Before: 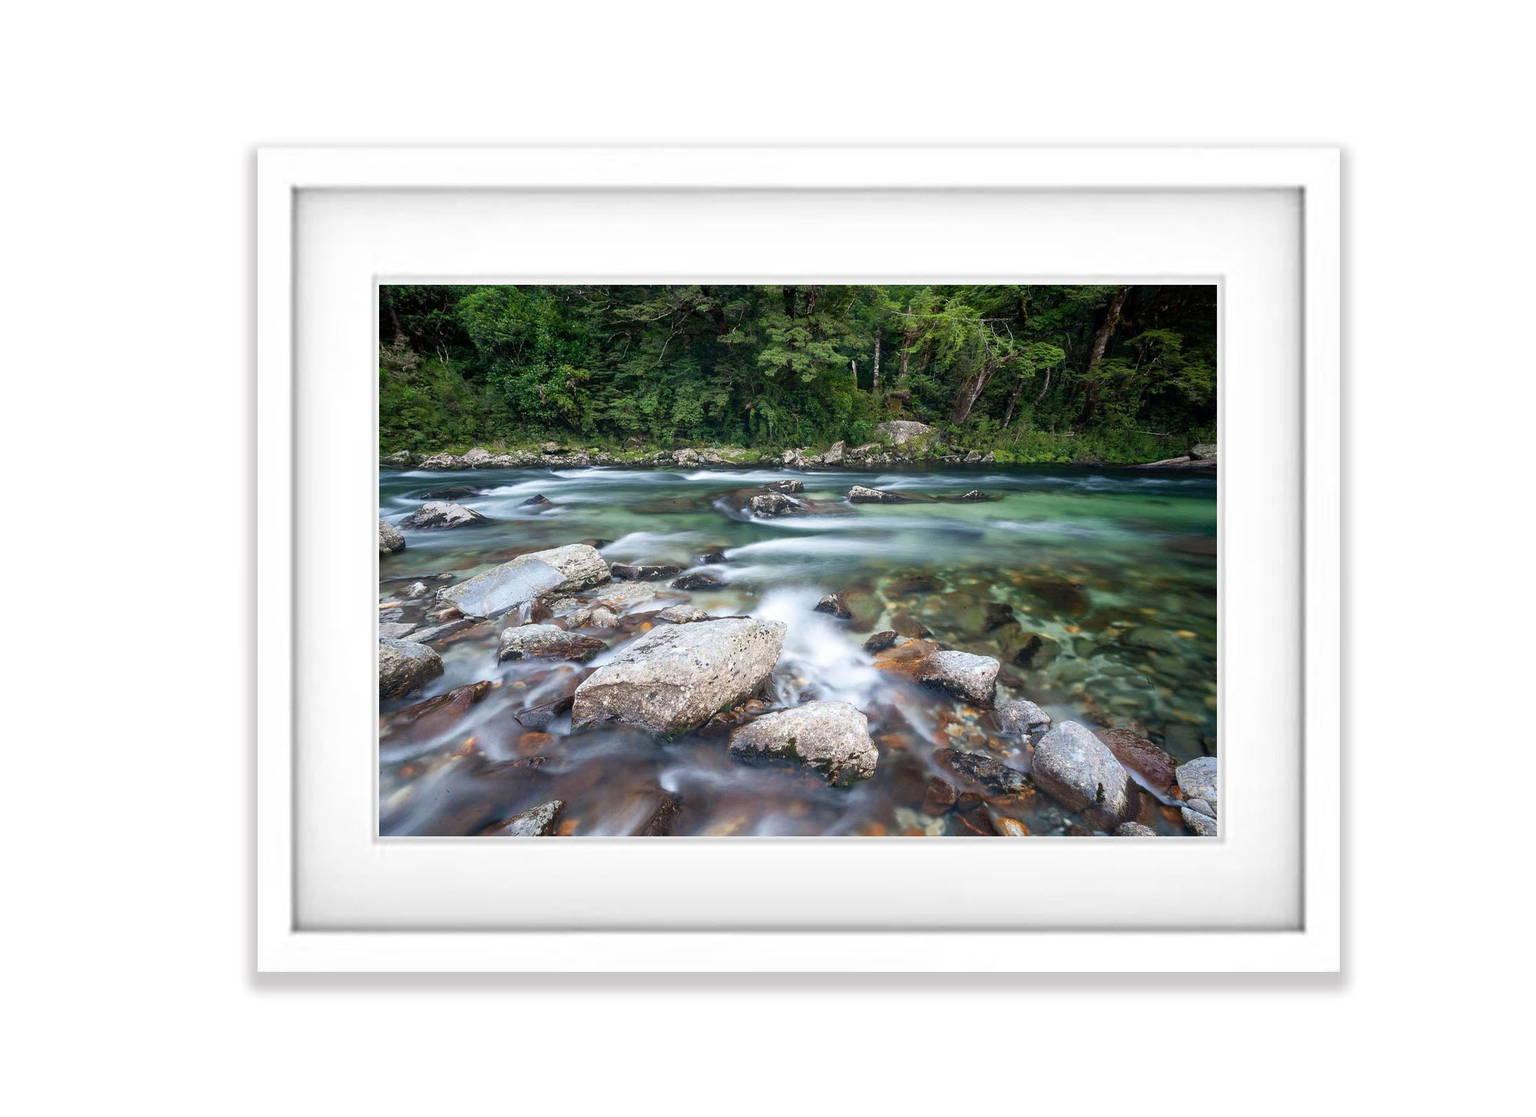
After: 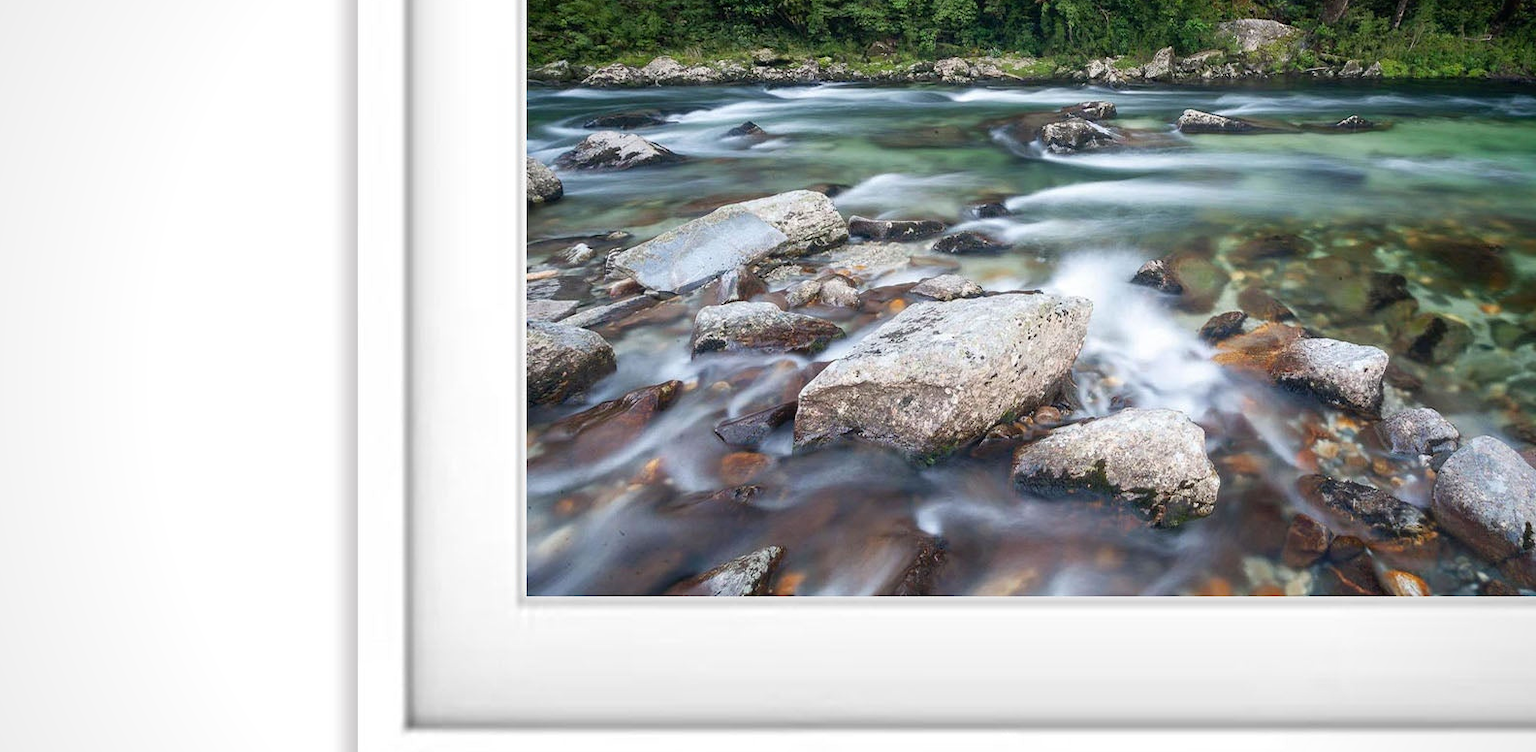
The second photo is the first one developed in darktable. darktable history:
crop: top 36.498%, right 27.964%, bottom 14.995%
vignetting: brightness -0.233, saturation 0.141
